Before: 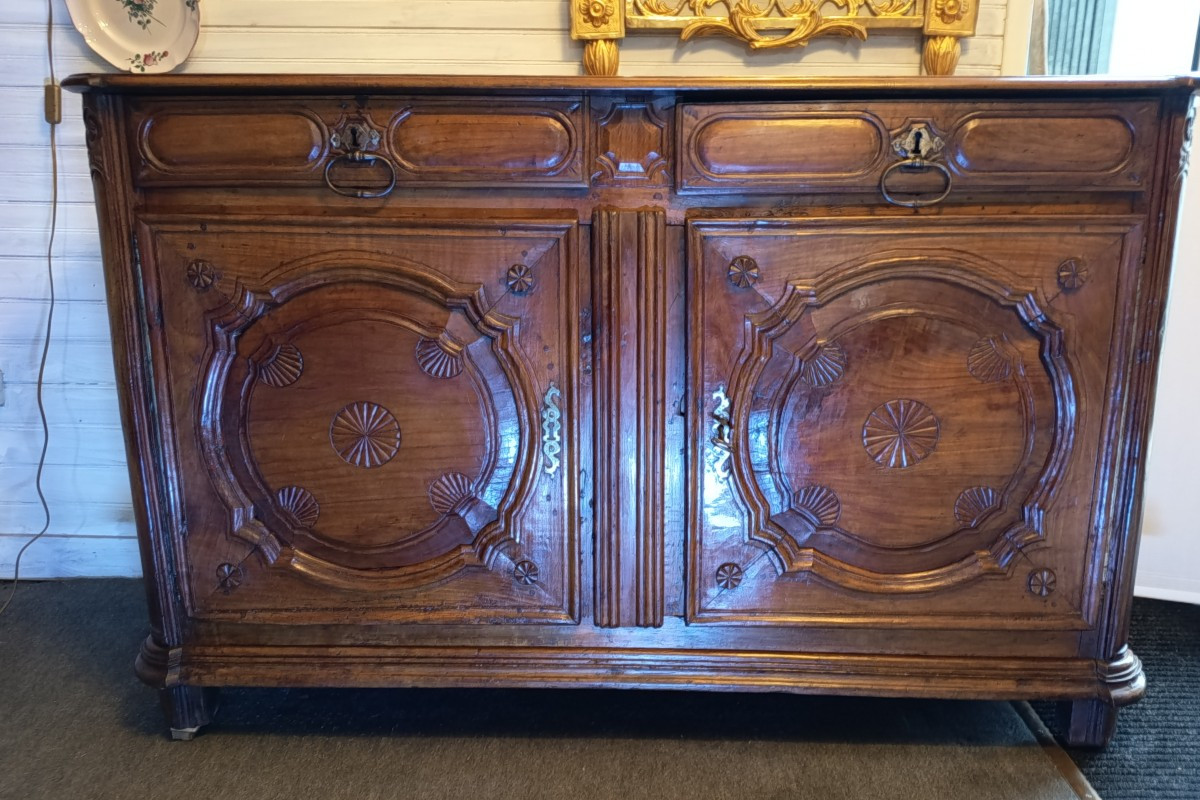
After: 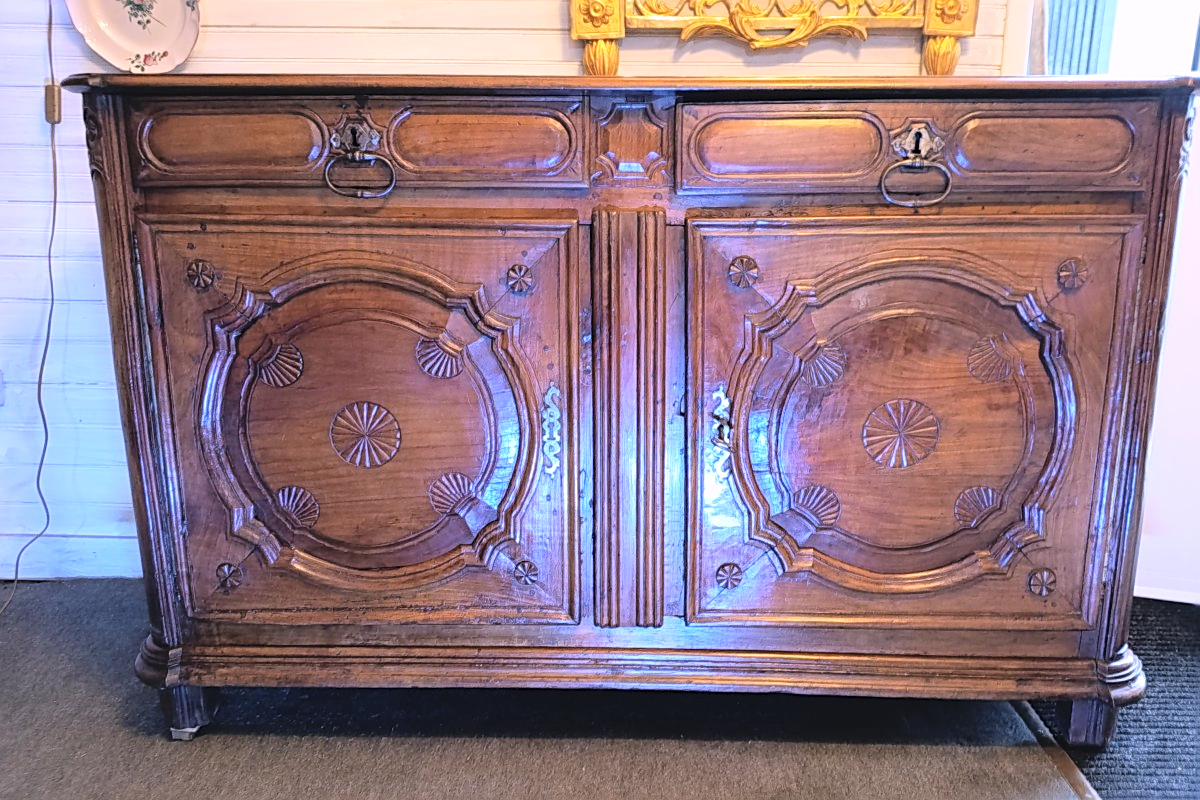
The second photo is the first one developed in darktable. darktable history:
white balance: red 1.042, blue 1.17
contrast equalizer: y [[0.5 ×6], [0.5 ×6], [0.5, 0.5, 0.501, 0.545, 0.707, 0.863], [0 ×6], [0 ×6]]
sharpen: on, module defaults
contrast brightness saturation: contrast 0.1, brightness 0.3, saturation 0.14
rgb curve: curves: ch0 [(0, 0) (0.136, 0.078) (0.262, 0.245) (0.414, 0.42) (1, 1)], compensate middle gray true, preserve colors basic power
